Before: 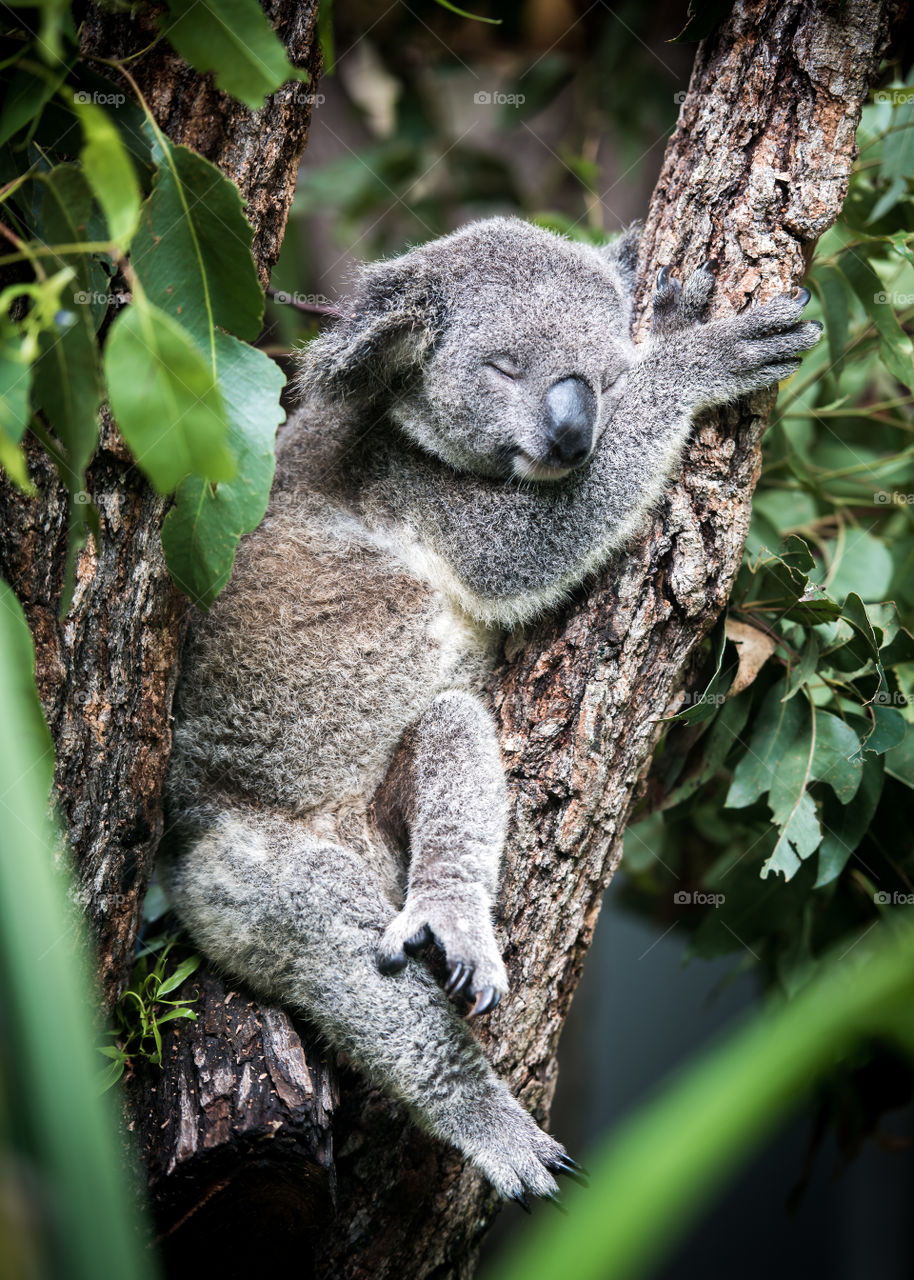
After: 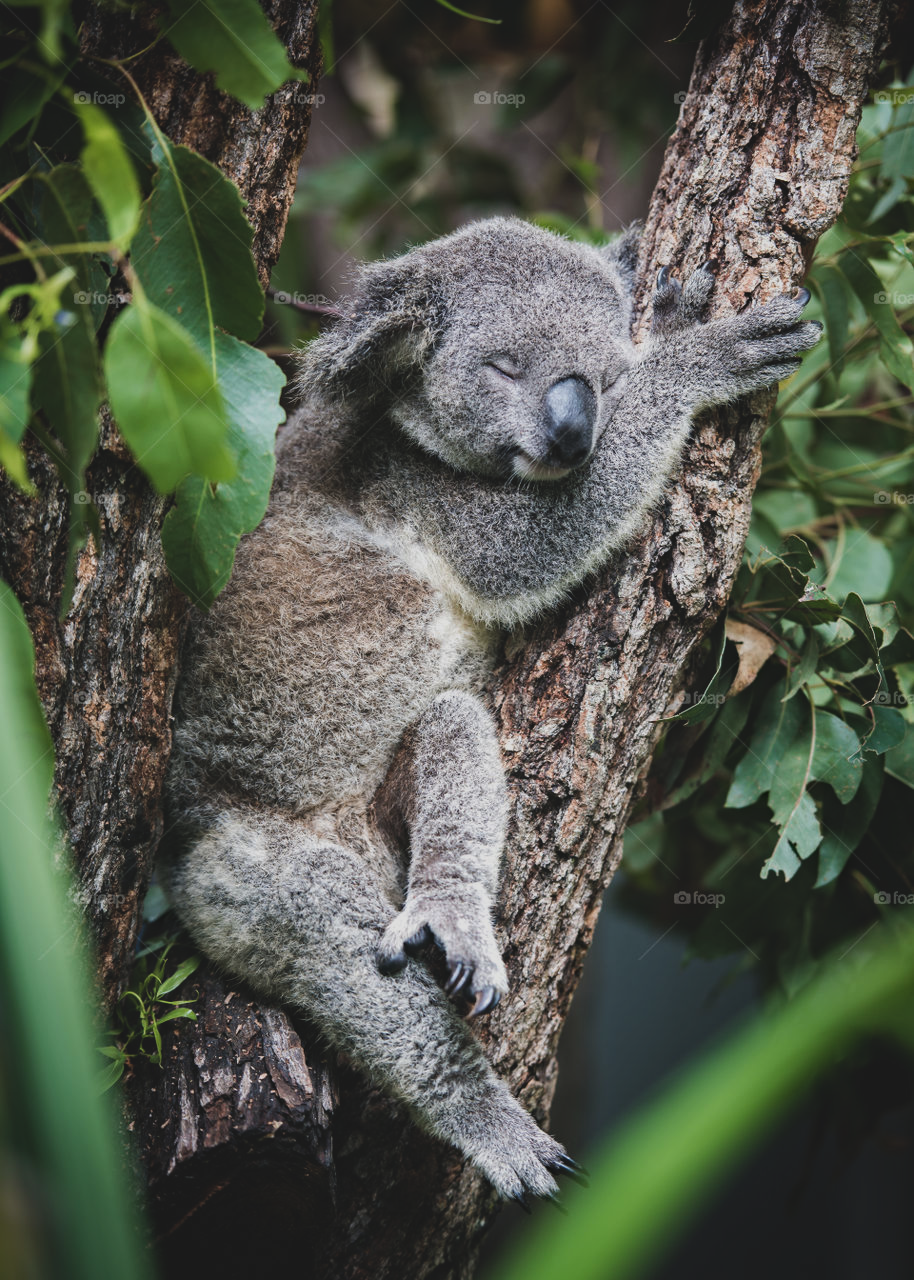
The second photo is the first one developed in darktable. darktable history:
exposure: black level correction -0.015, exposure -0.5 EV, compensate highlight preservation false
haze removal: compatibility mode true, adaptive false
